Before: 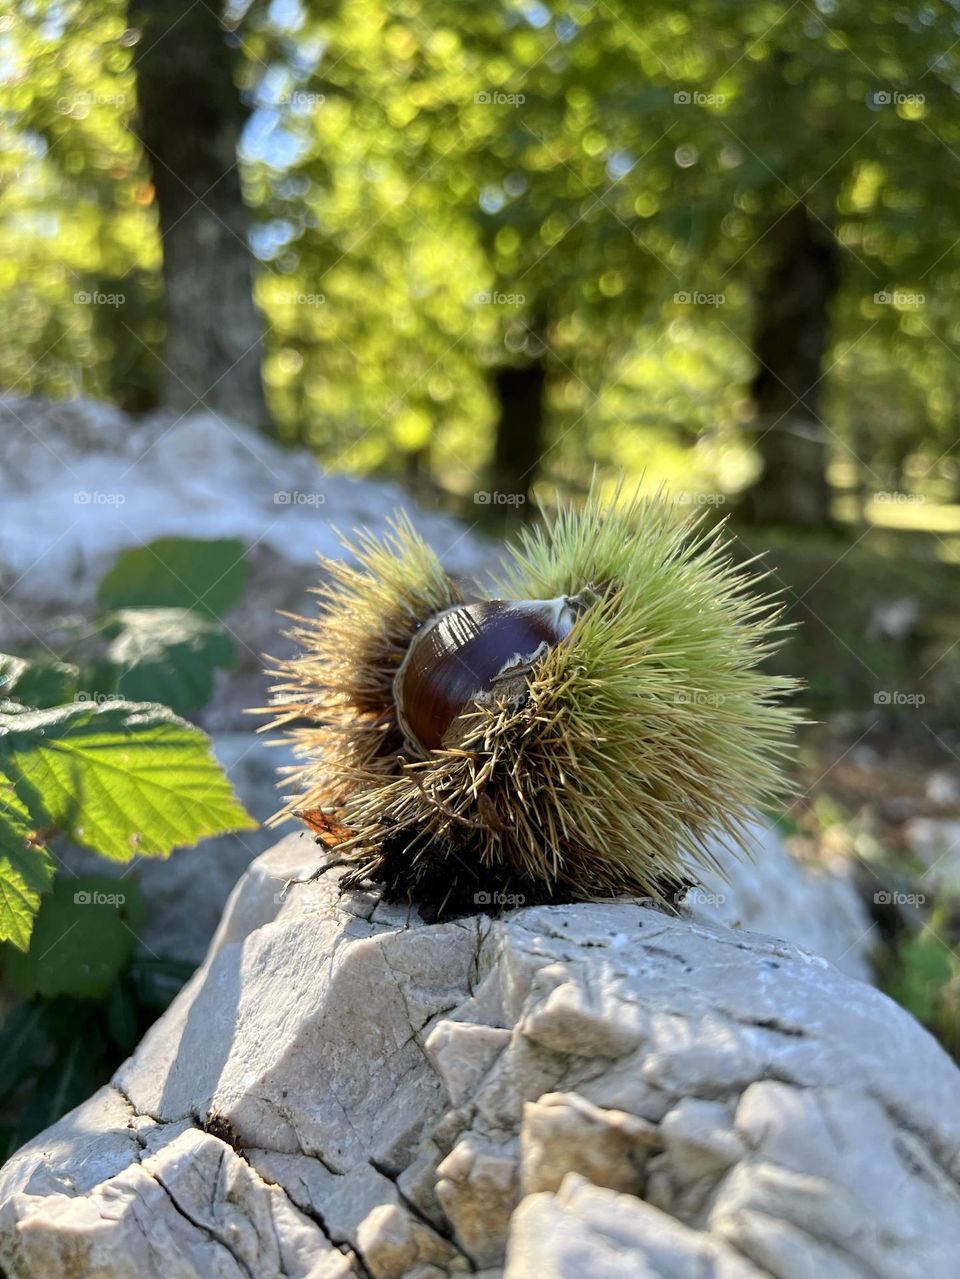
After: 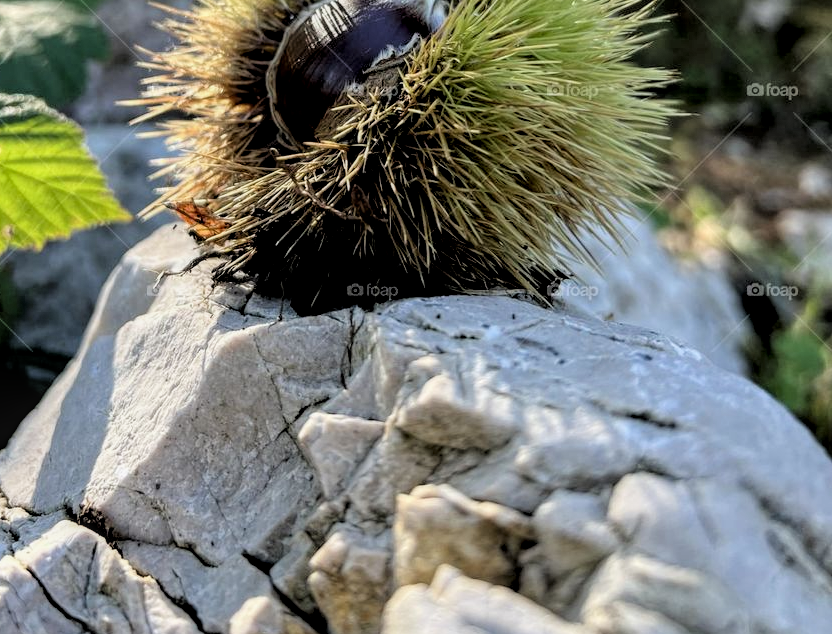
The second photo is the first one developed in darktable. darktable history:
local contrast: detail 130%
filmic rgb: black relative exposure -3.95 EV, white relative exposure 3.13 EV, hardness 2.87
crop and rotate: left 13.294%, top 47.604%, bottom 2.804%
